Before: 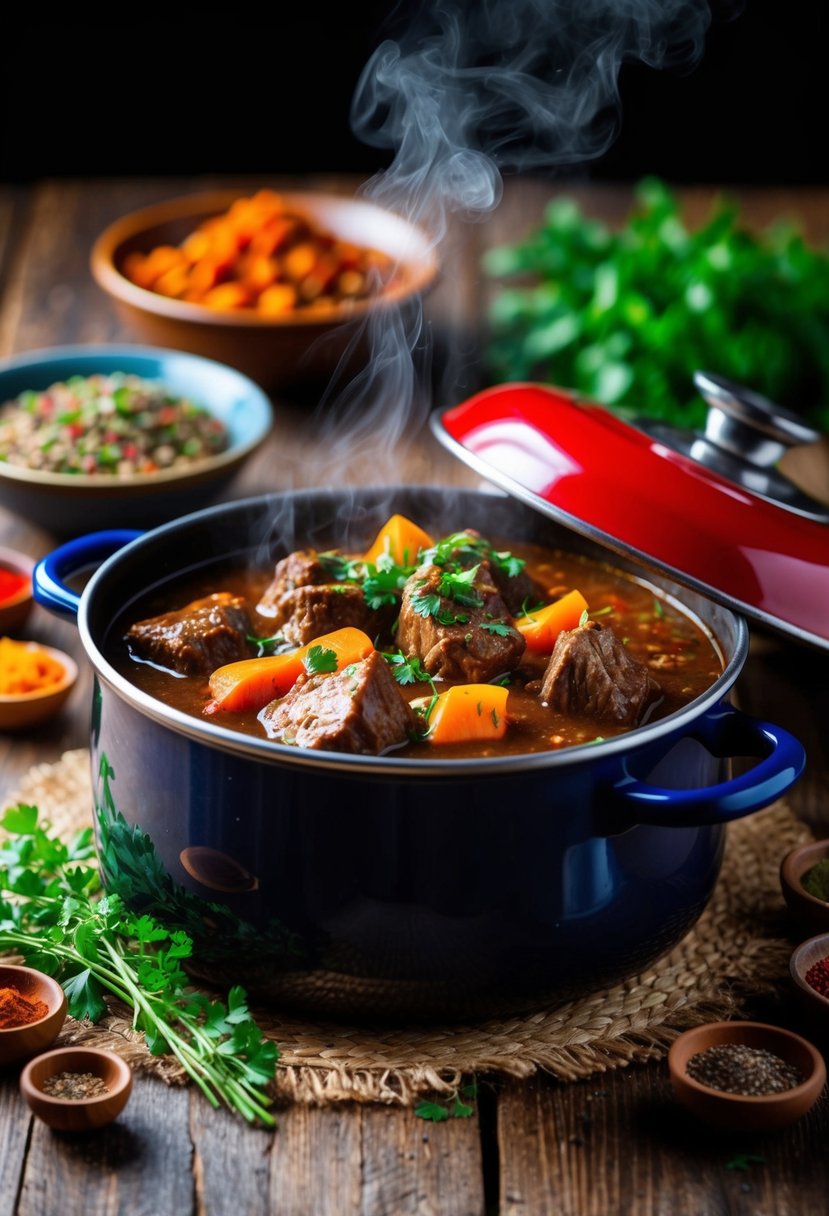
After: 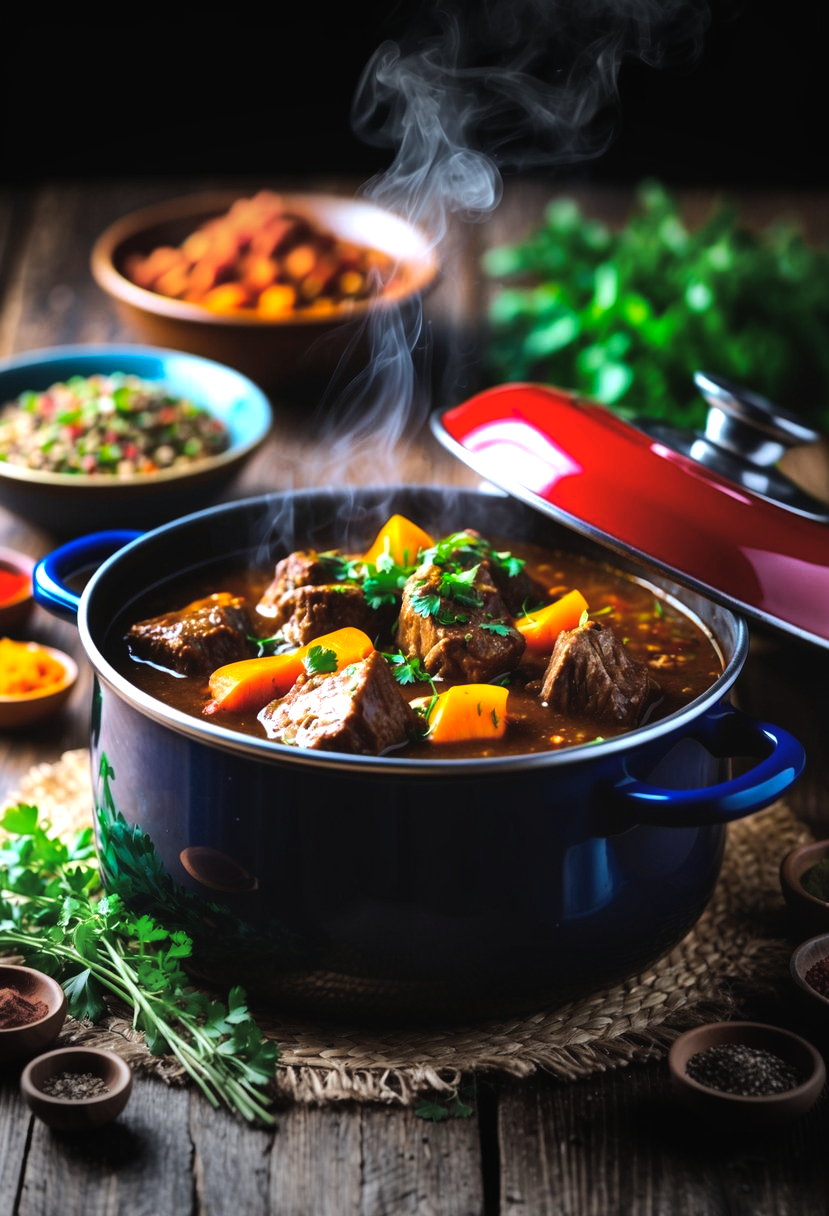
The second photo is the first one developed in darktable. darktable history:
white balance: red 0.974, blue 1.044
vignetting: fall-off start 79.43%, saturation -0.649, width/height ratio 1.327, unbound false
color balance rgb: global offset › luminance 0.71%, perceptual saturation grading › global saturation -11.5%, perceptual brilliance grading › highlights 17.77%, perceptual brilliance grading › mid-tones 31.71%, perceptual brilliance grading › shadows -31.01%, global vibrance 50%
